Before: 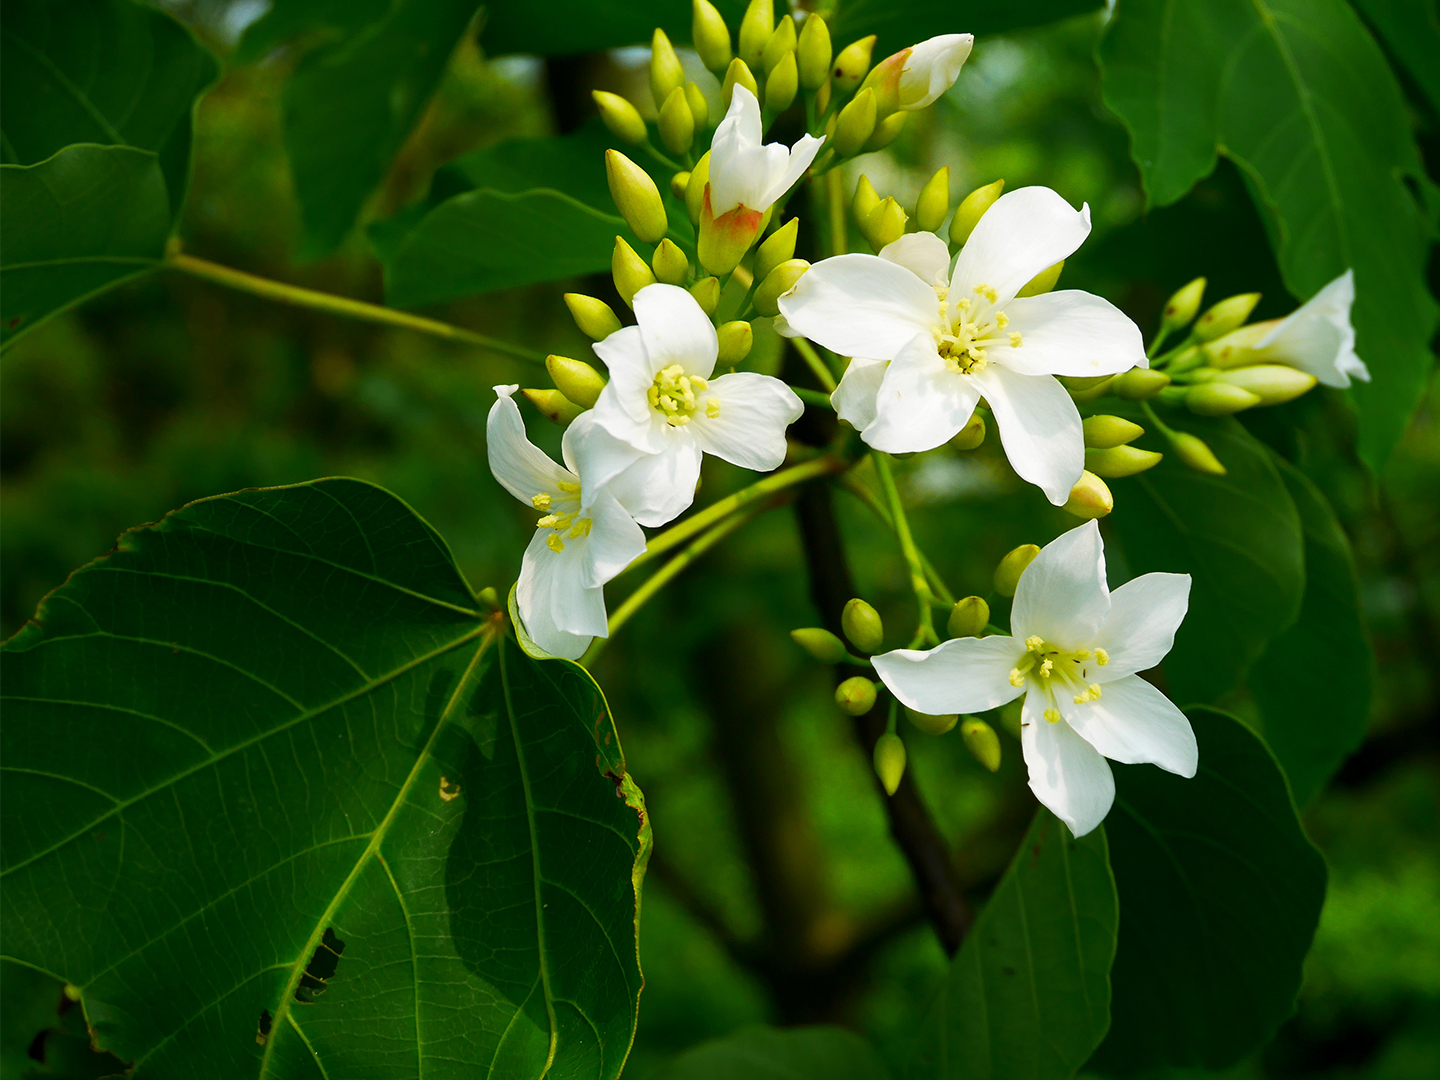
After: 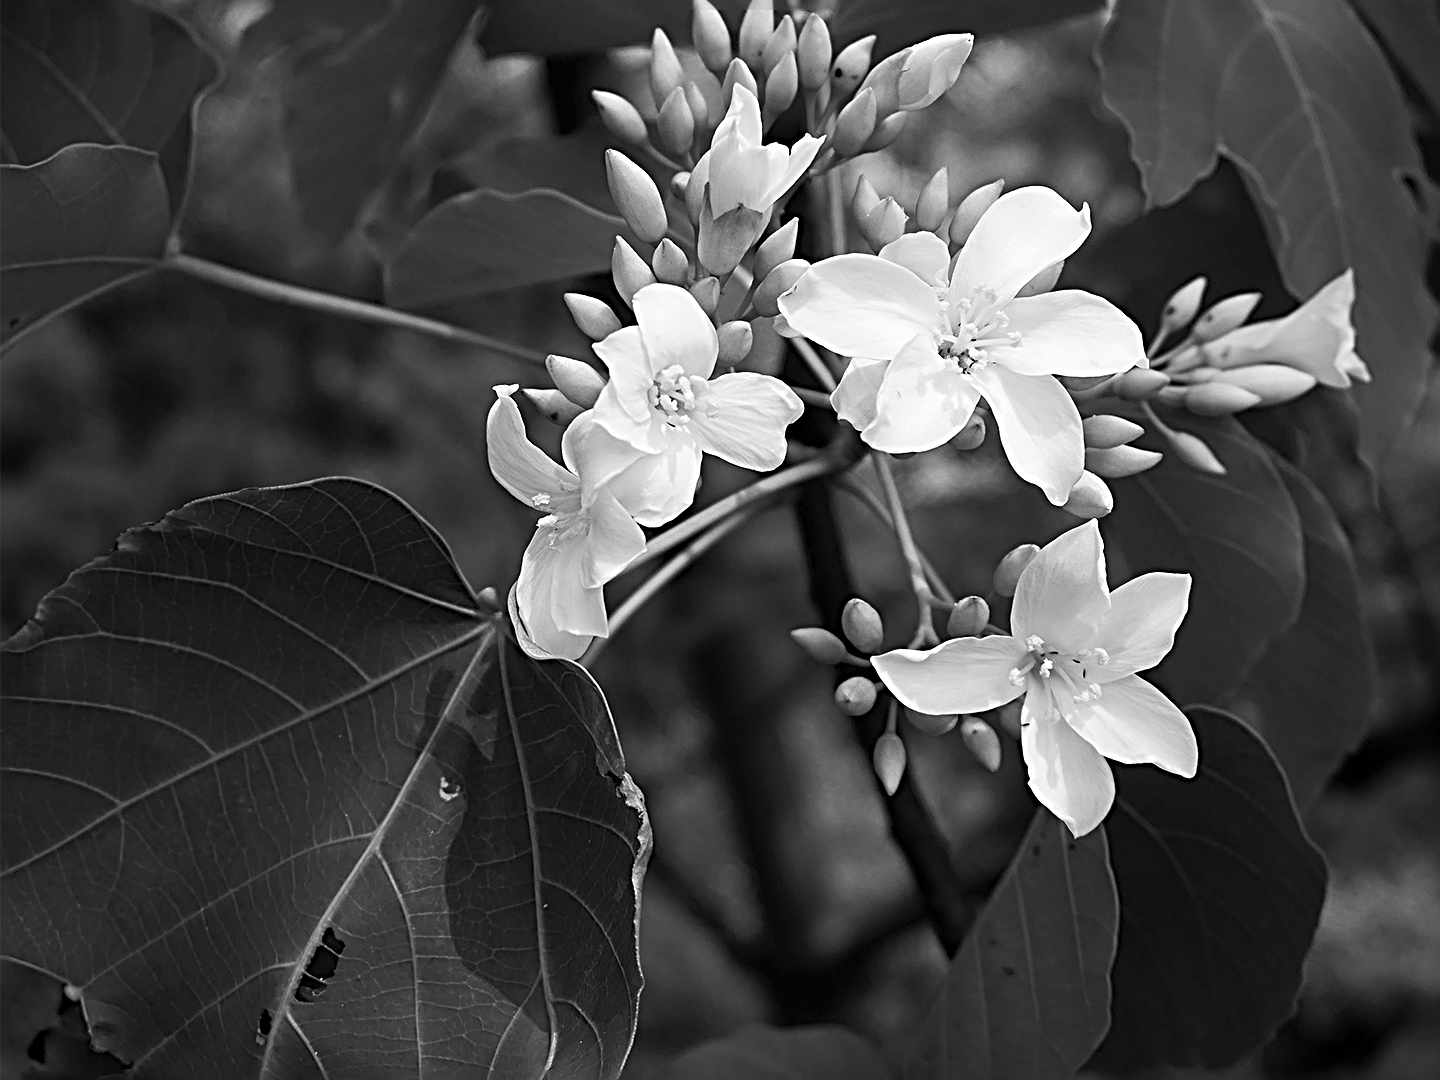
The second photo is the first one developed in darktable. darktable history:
monochrome: on, module defaults
sharpen: radius 3.69, amount 0.928
